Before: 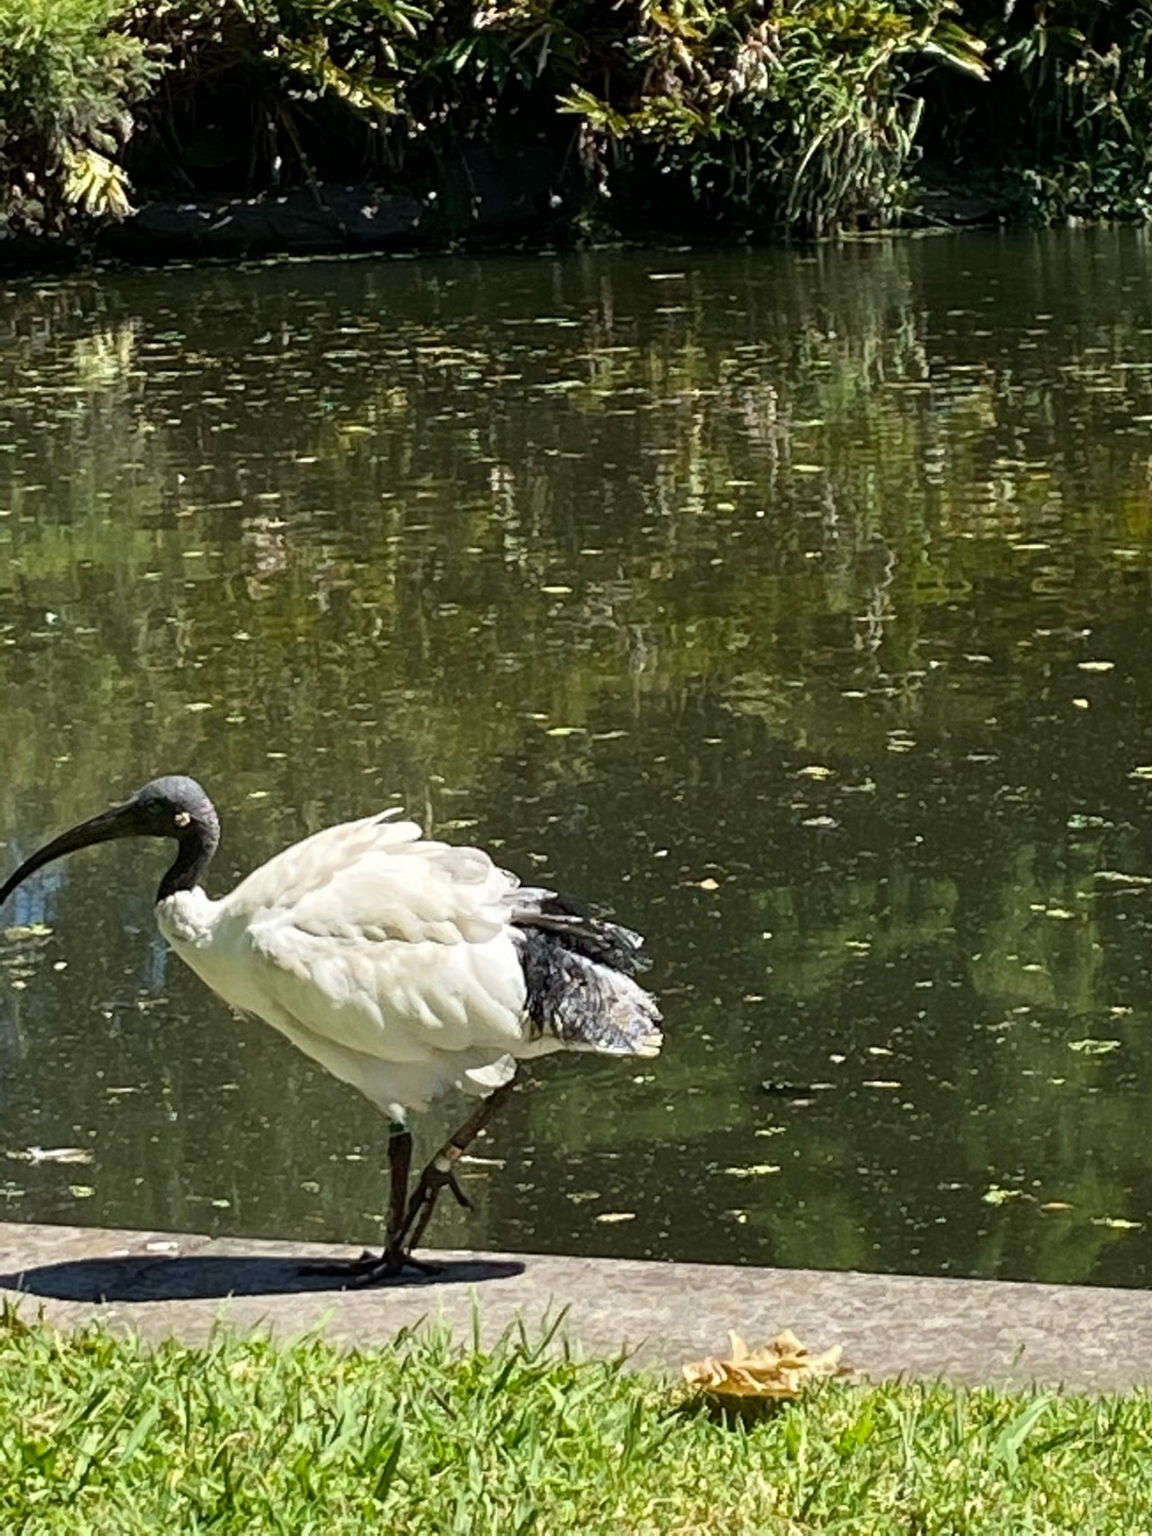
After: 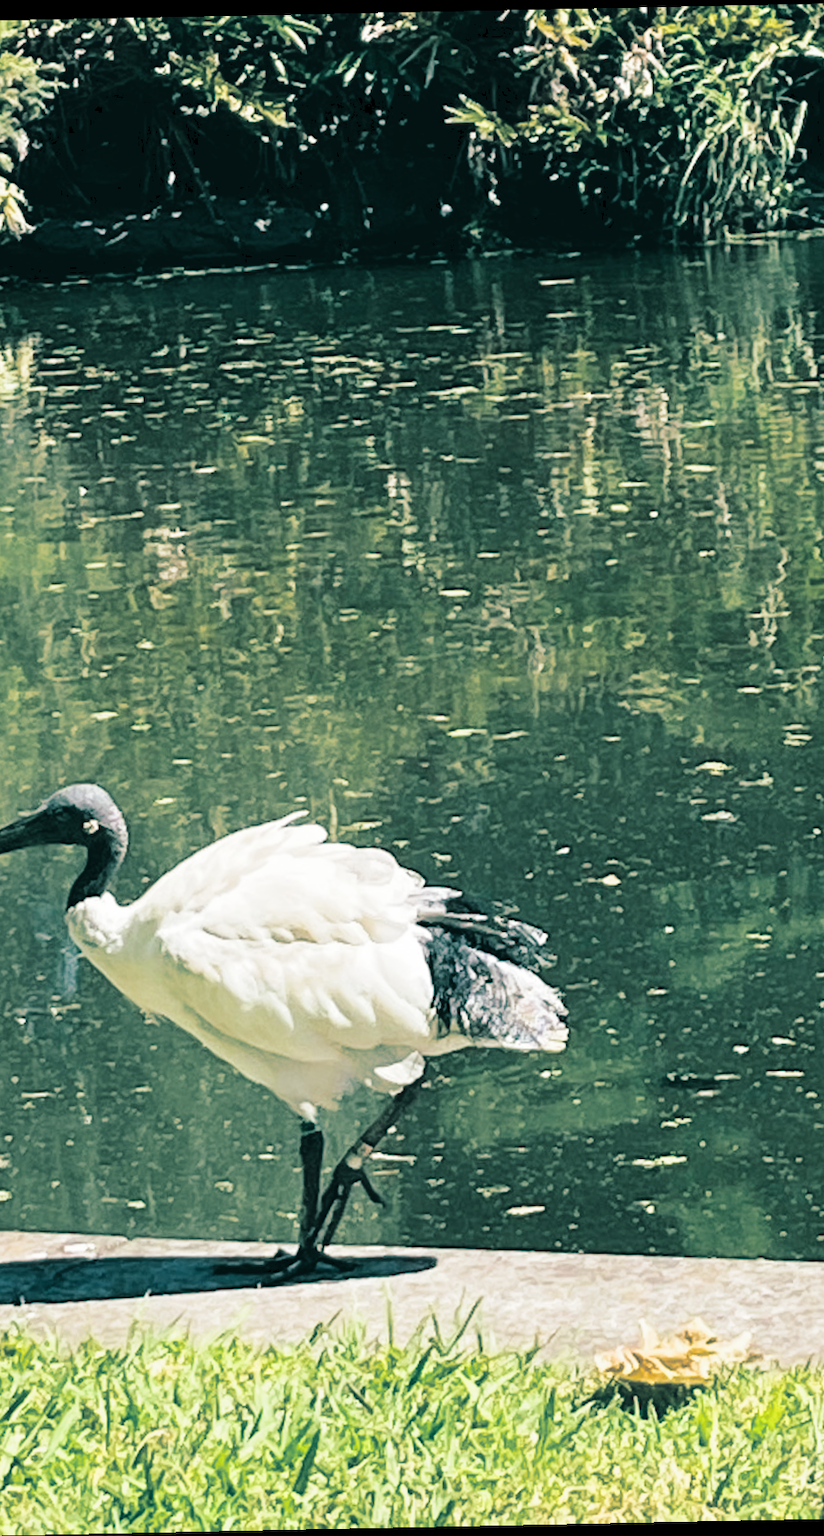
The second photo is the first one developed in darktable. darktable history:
split-toning: shadows › hue 183.6°, shadows › saturation 0.52, highlights › hue 0°, highlights › saturation 0
tone curve: curves: ch0 [(0, 0) (0.003, 0.04) (0.011, 0.04) (0.025, 0.043) (0.044, 0.049) (0.069, 0.066) (0.1, 0.095) (0.136, 0.121) (0.177, 0.154) (0.224, 0.211) (0.277, 0.281) (0.335, 0.358) (0.399, 0.452) (0.468, 0.54) (0.543, 0.628) (0.623, 0.721) (0.709, 0.801) (0.801, 0.883) (0.898, 0.948) (1, 1)], preserve colors none
crop and rotate: left 9.061%, right 20.142%
contrast brightness saturation: brightness 0.15
rotate and perspective: rotation -1.17°, automatic cropping off
